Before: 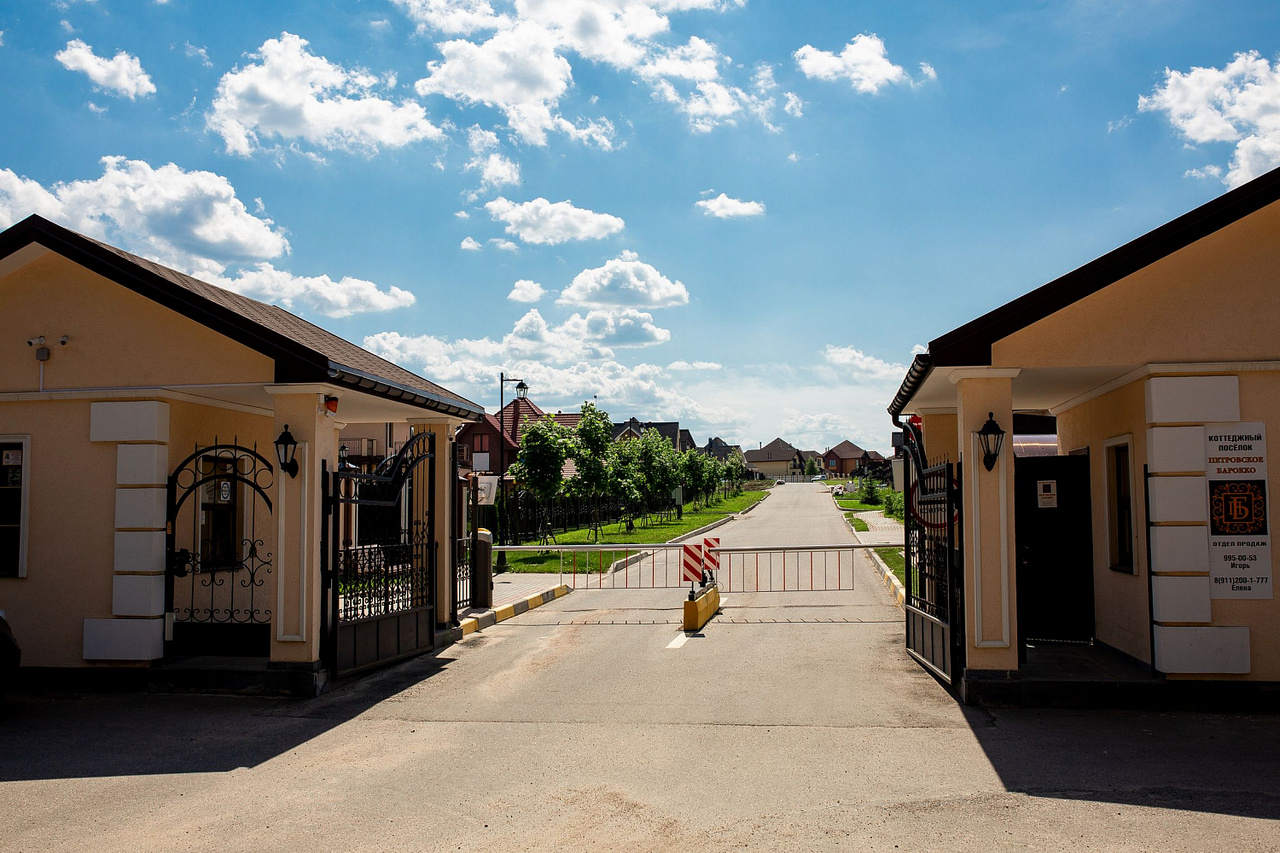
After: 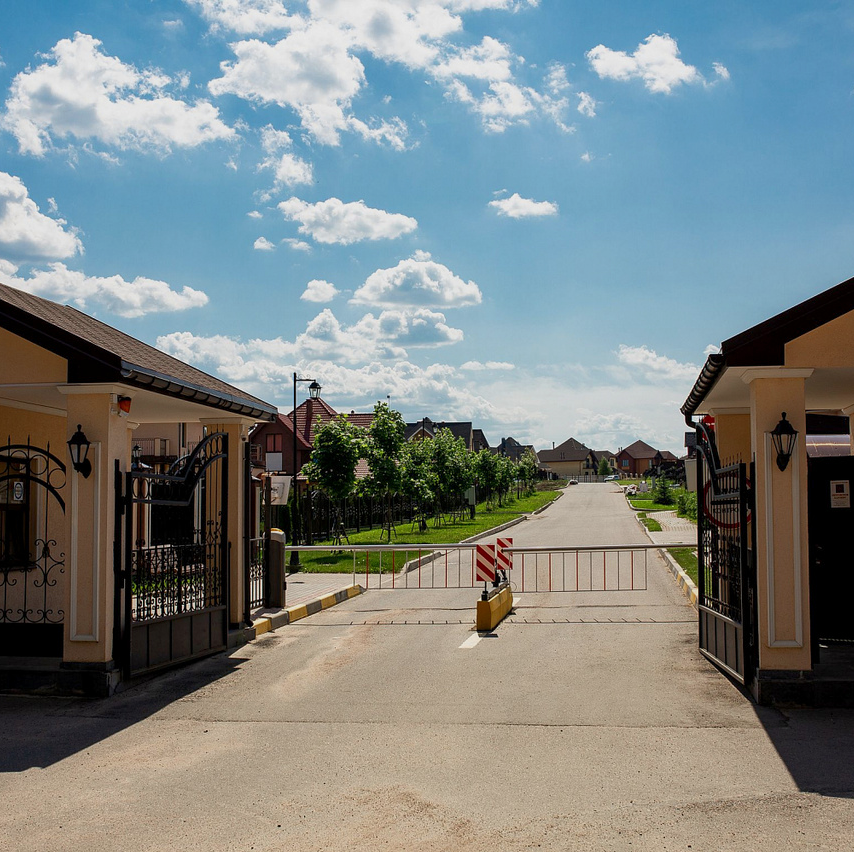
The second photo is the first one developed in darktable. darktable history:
tone equalizer: -8 EV 0.237 EV, -7 EV 0.41 EV, -6 EV 0.441 EV, -5 EV 0.222 EV, -3 EV -0.244 EV, -2 EV -0.423 EV, -1 EV -0.414 EV, +0 EV -0.265 EV
crop and rotate: left 16.222%, right 17.059%
